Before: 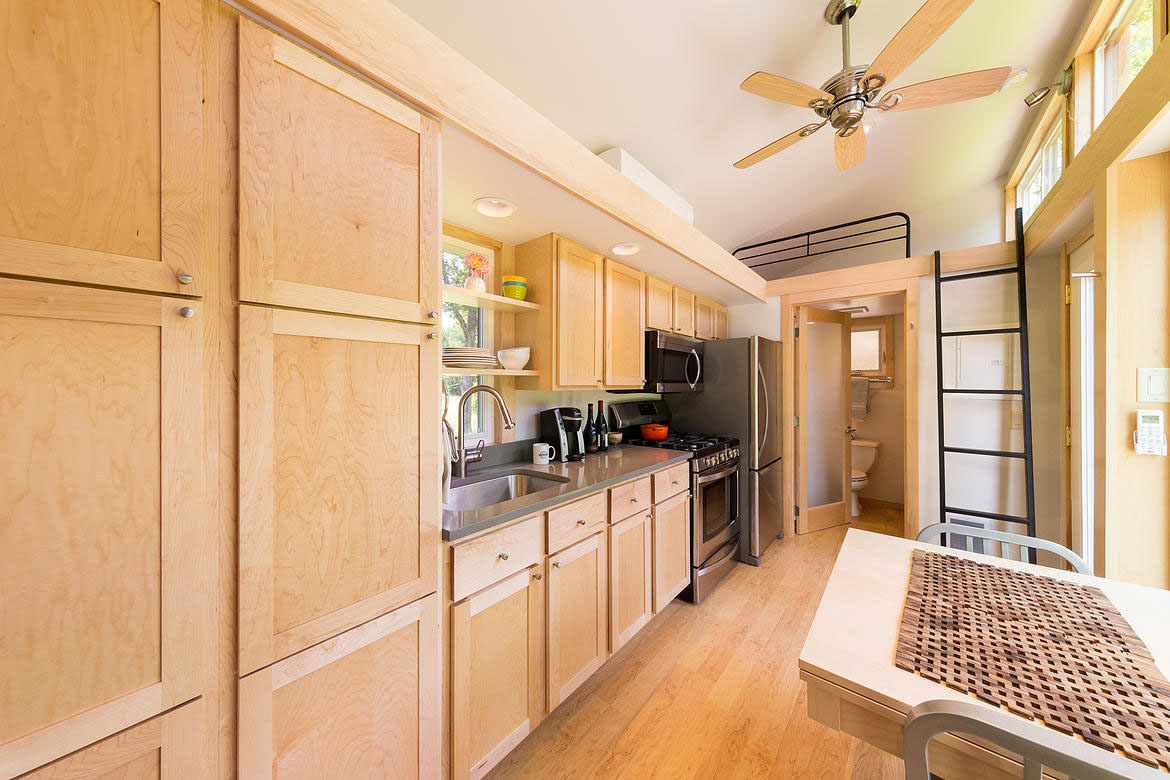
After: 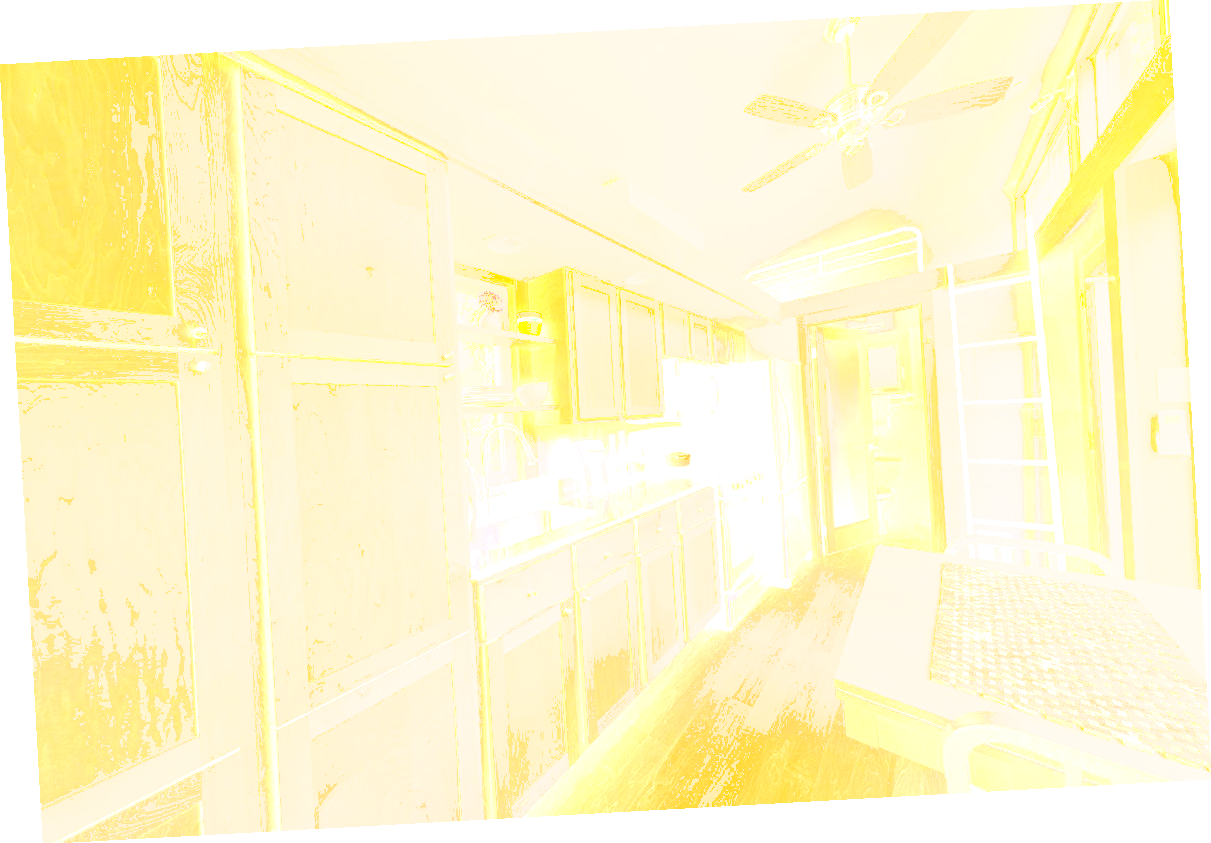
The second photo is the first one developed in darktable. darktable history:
color correction: highlights a* 6.27, highlights b* 8.19, shadows a* 5.94, shadows b* 7.23, saturation 0.9
rotate and perspective: rotation -3.18°, automatic cropping off
exposure: black level correction 0, exposure 1.2 EV, compensate highlight preservation false
shadows and highlights: on, module defaults
bloom: size 70%, threshold 25%, strength 70%
